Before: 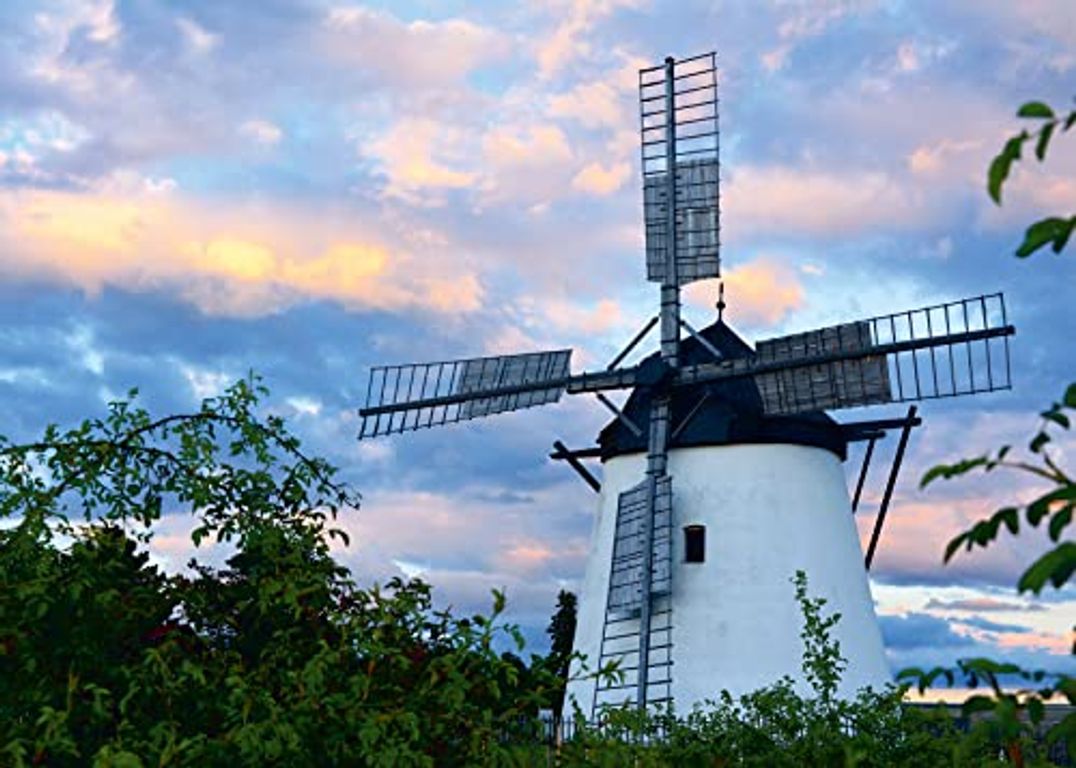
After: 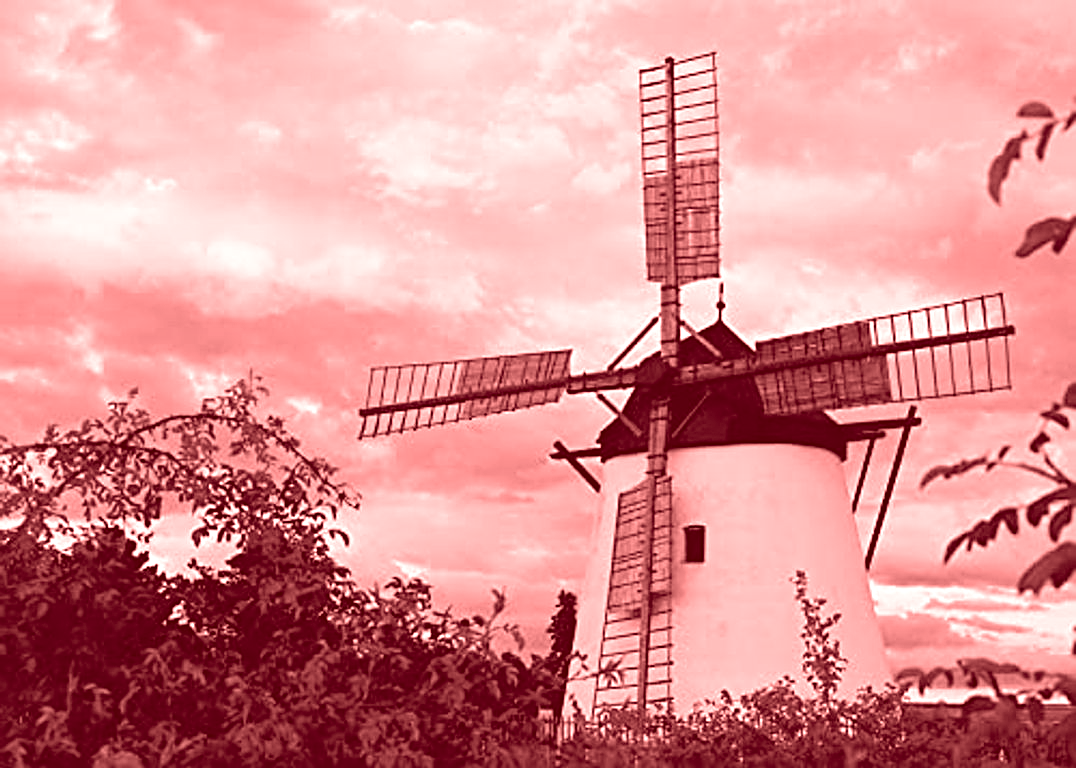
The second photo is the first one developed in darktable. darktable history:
colorize: saturation 60%, source mix 100%
sharpen: on, module defaults
